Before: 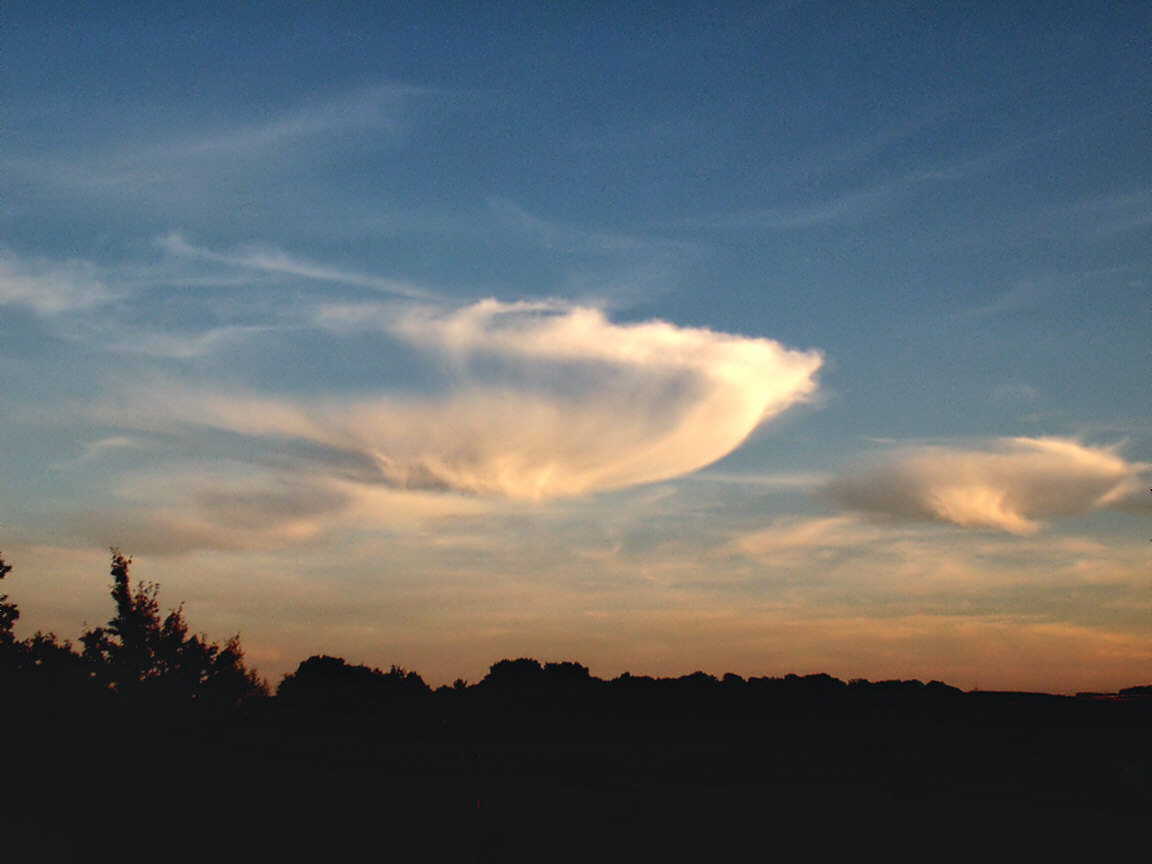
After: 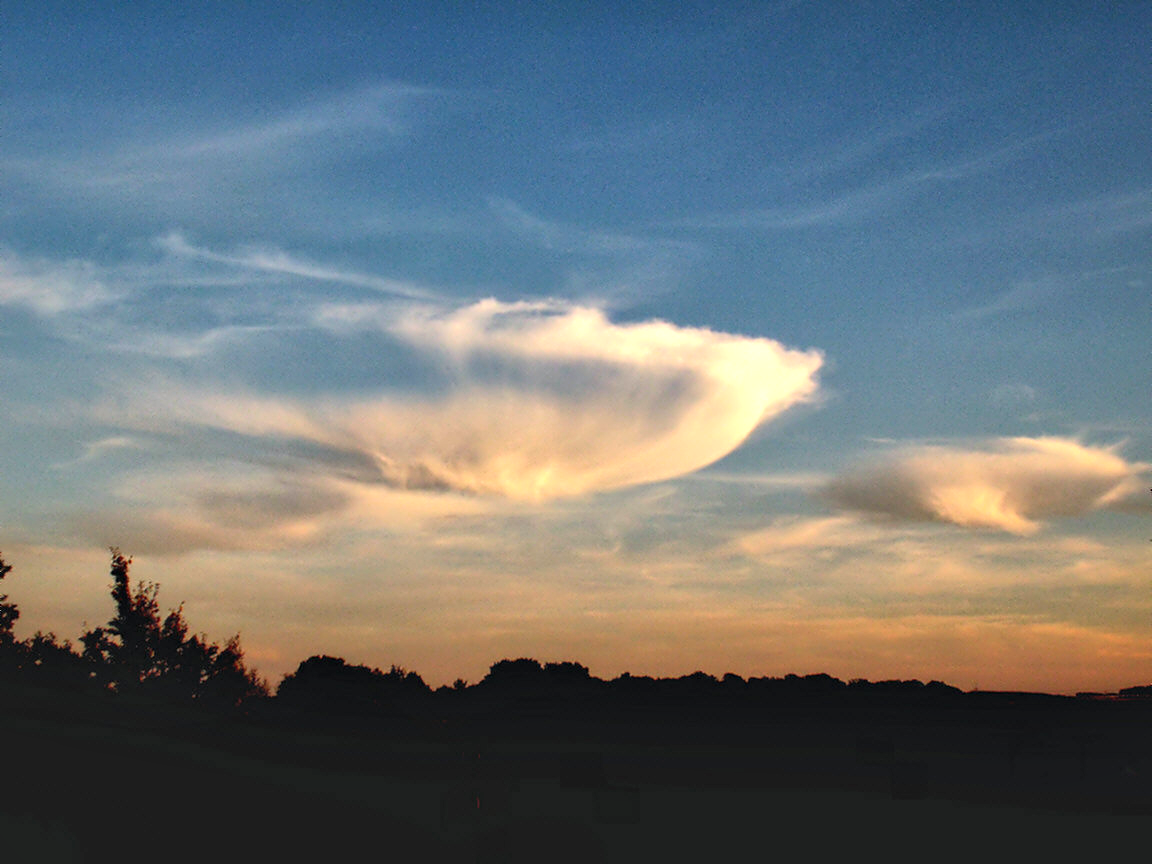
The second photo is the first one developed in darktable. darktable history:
local contrast: mode bilateral grid, contrast 26, coarseness 60, detail 152%, midtone range 0.2
contrast brightness saturation: brightness 0.092, saturation 0.195
